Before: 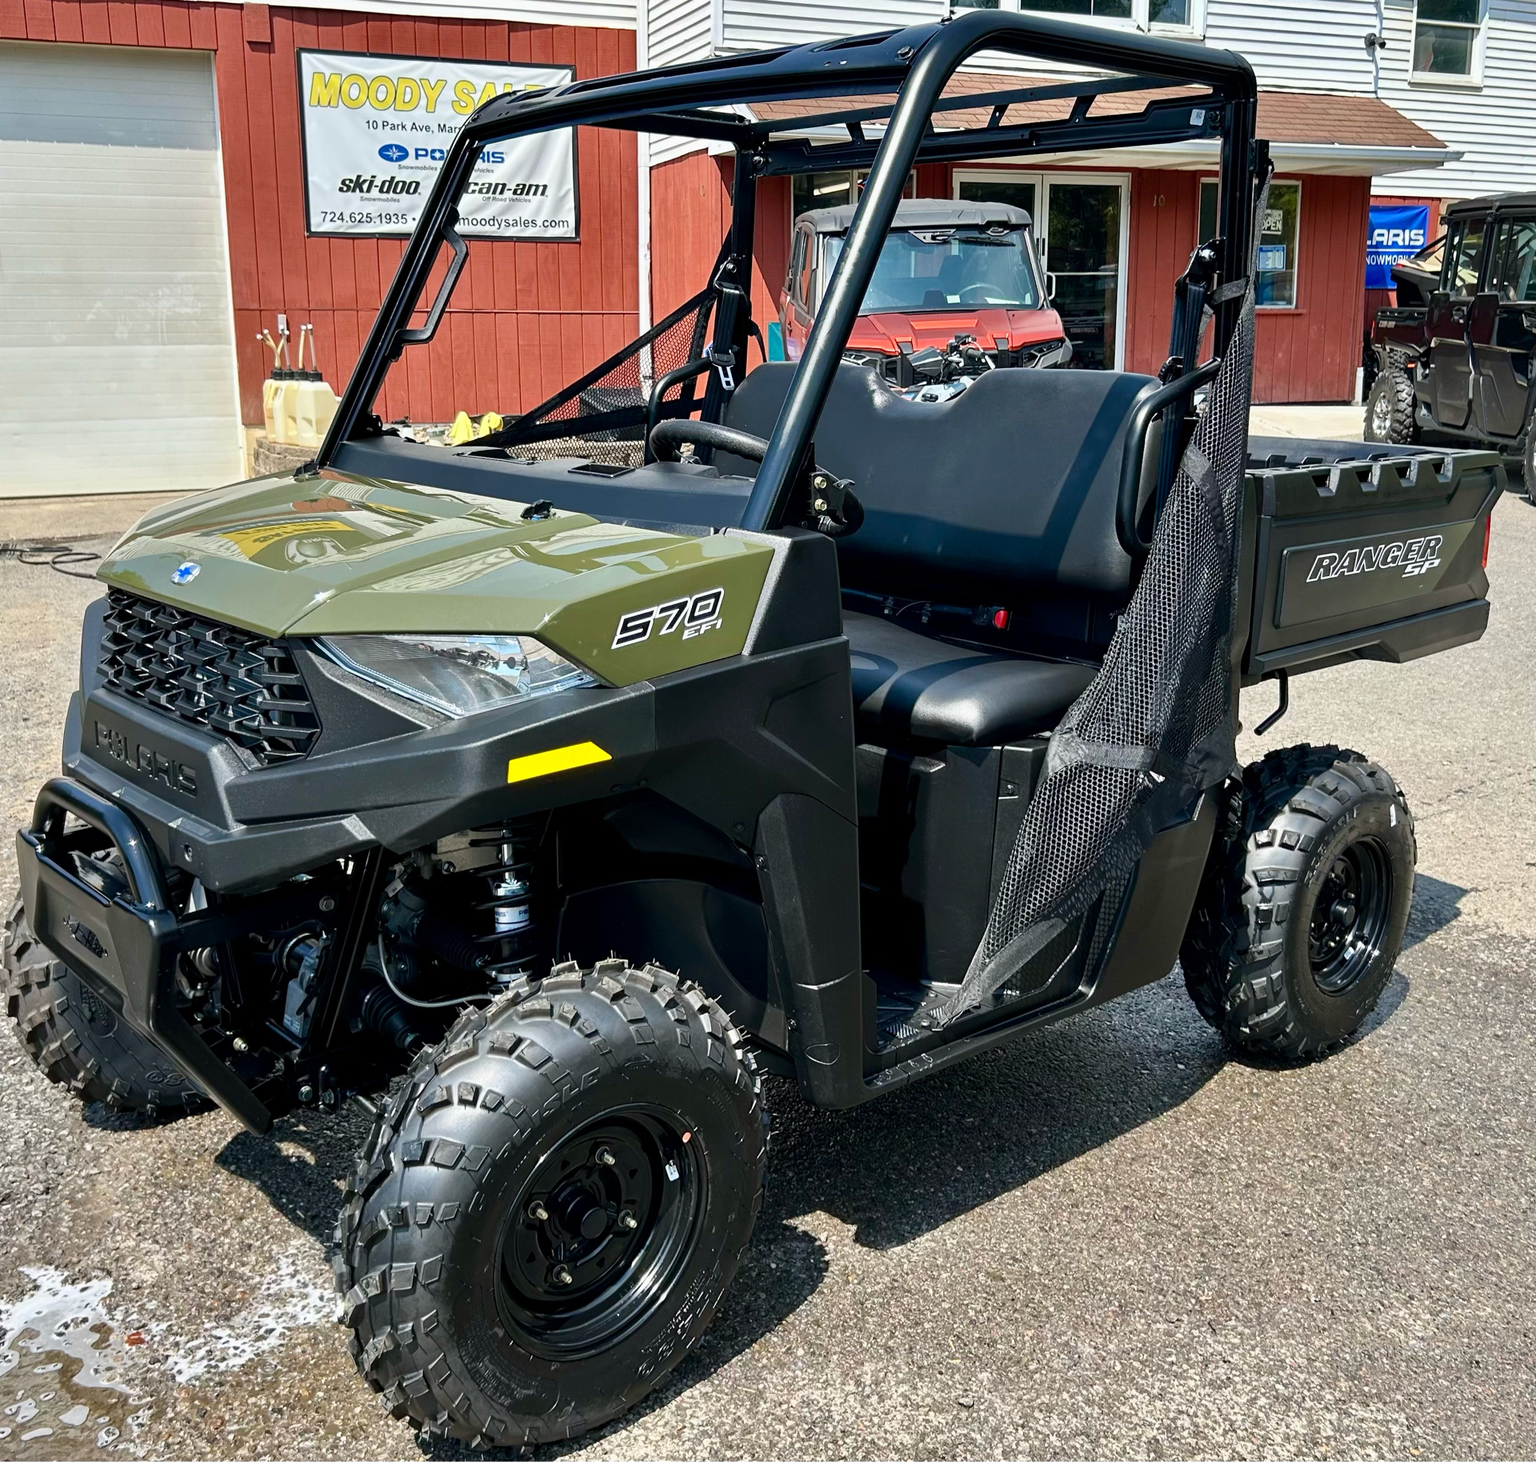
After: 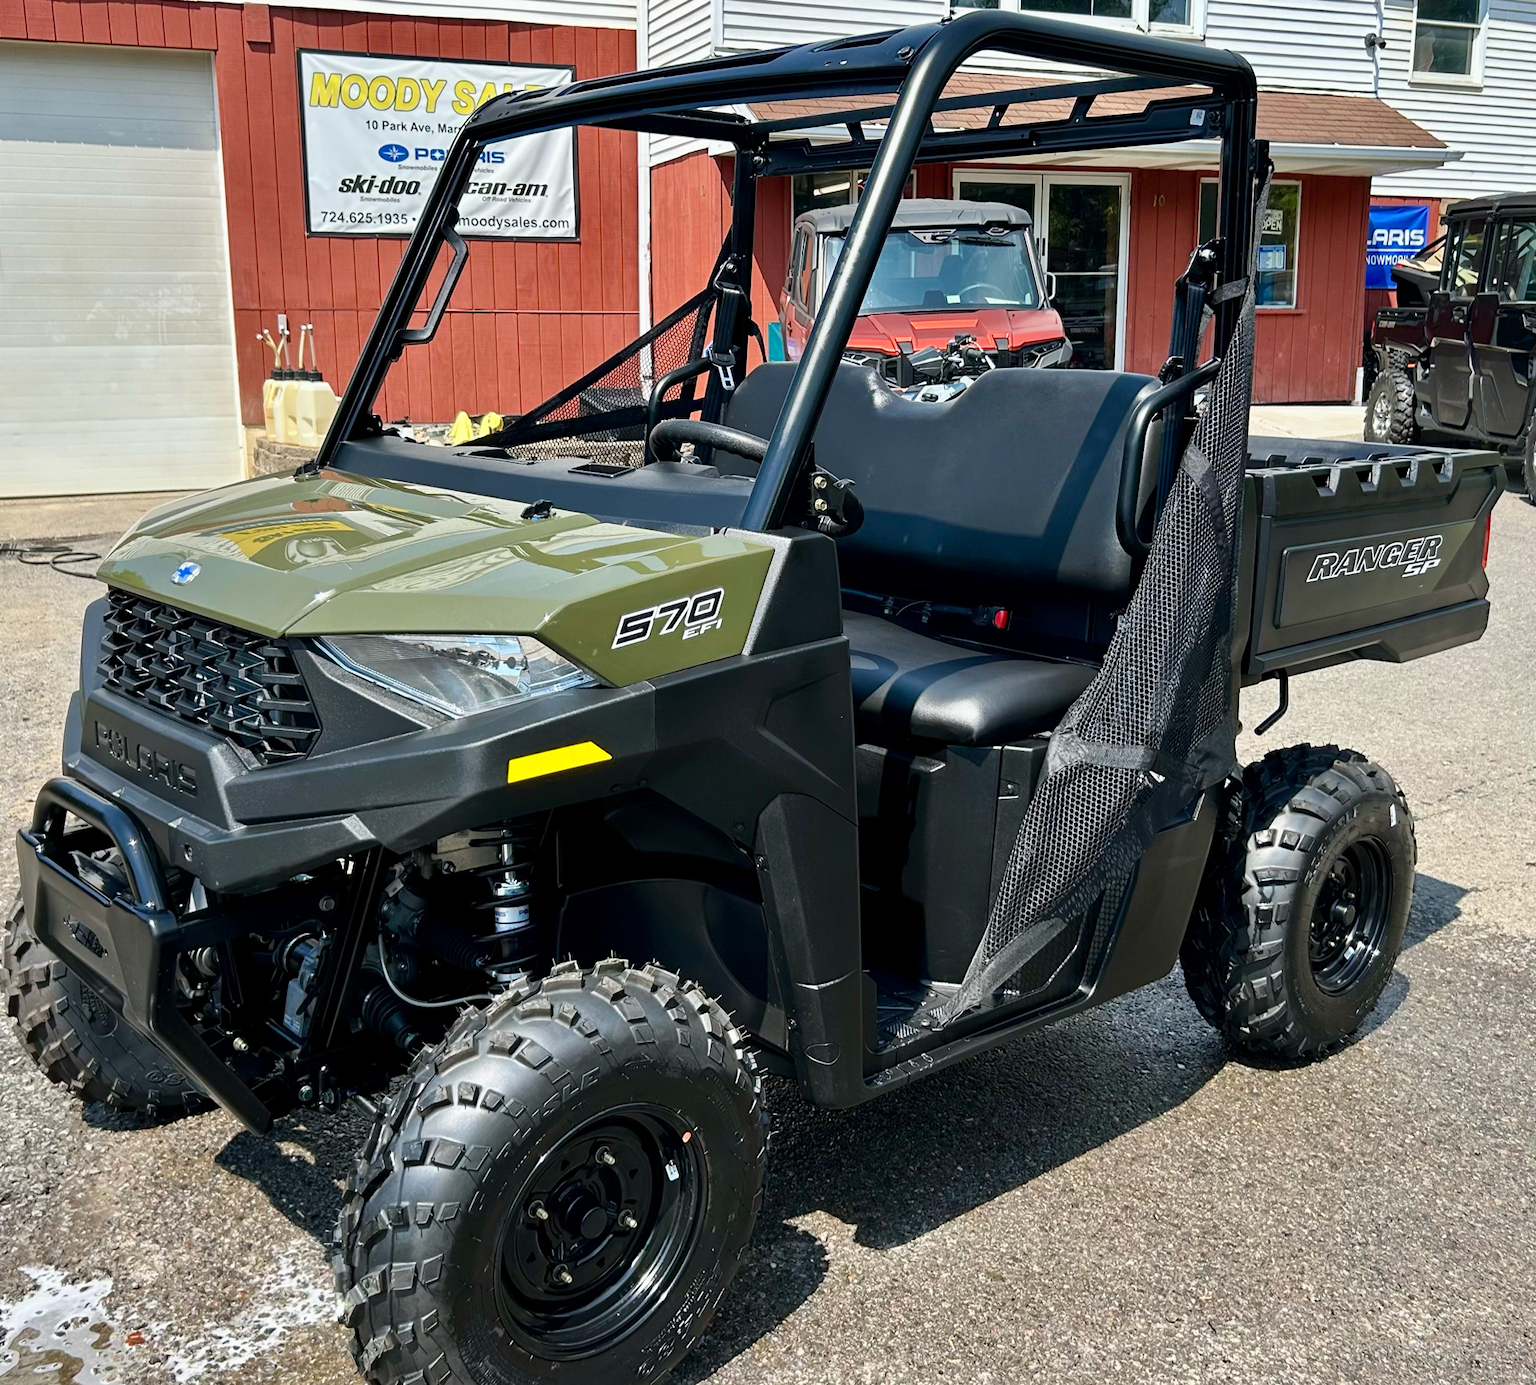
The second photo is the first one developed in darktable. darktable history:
crop and rotate: top 0.012%, bottom 5.183%
